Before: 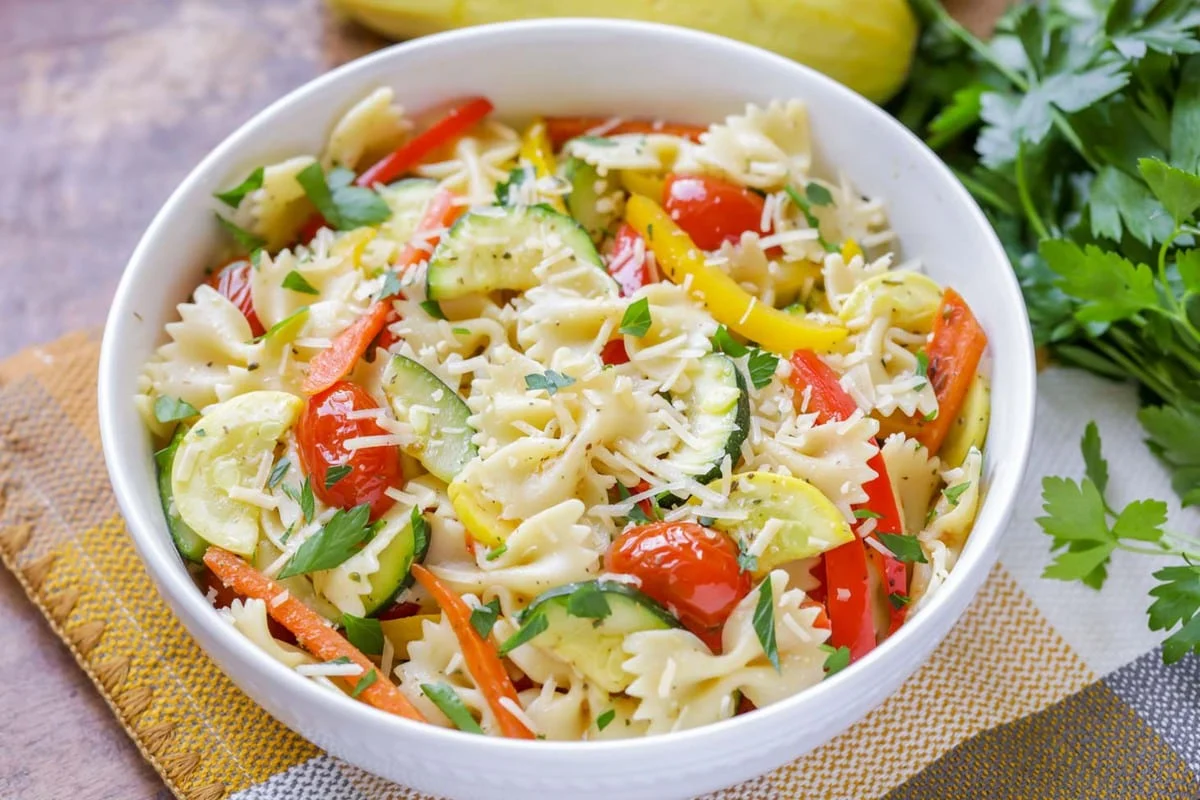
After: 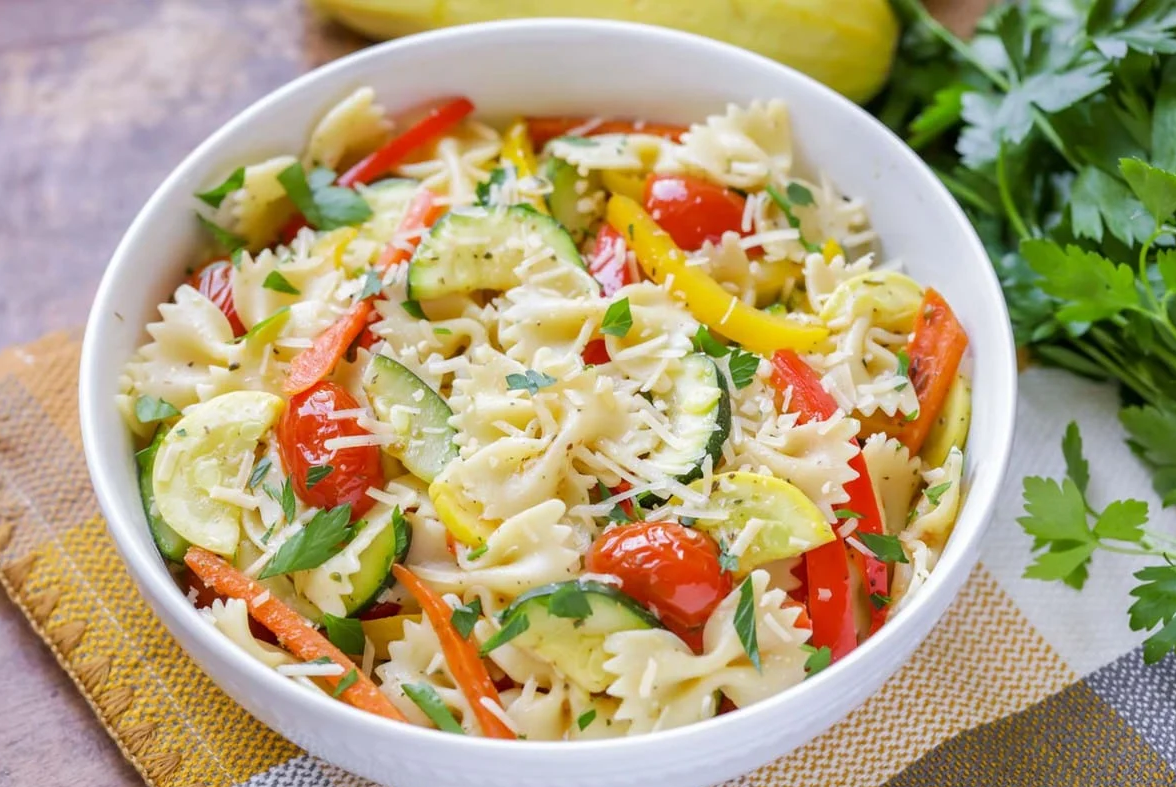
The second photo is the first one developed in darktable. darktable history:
crop: left 1.659%, right 0.271%, bottom 1.6%
